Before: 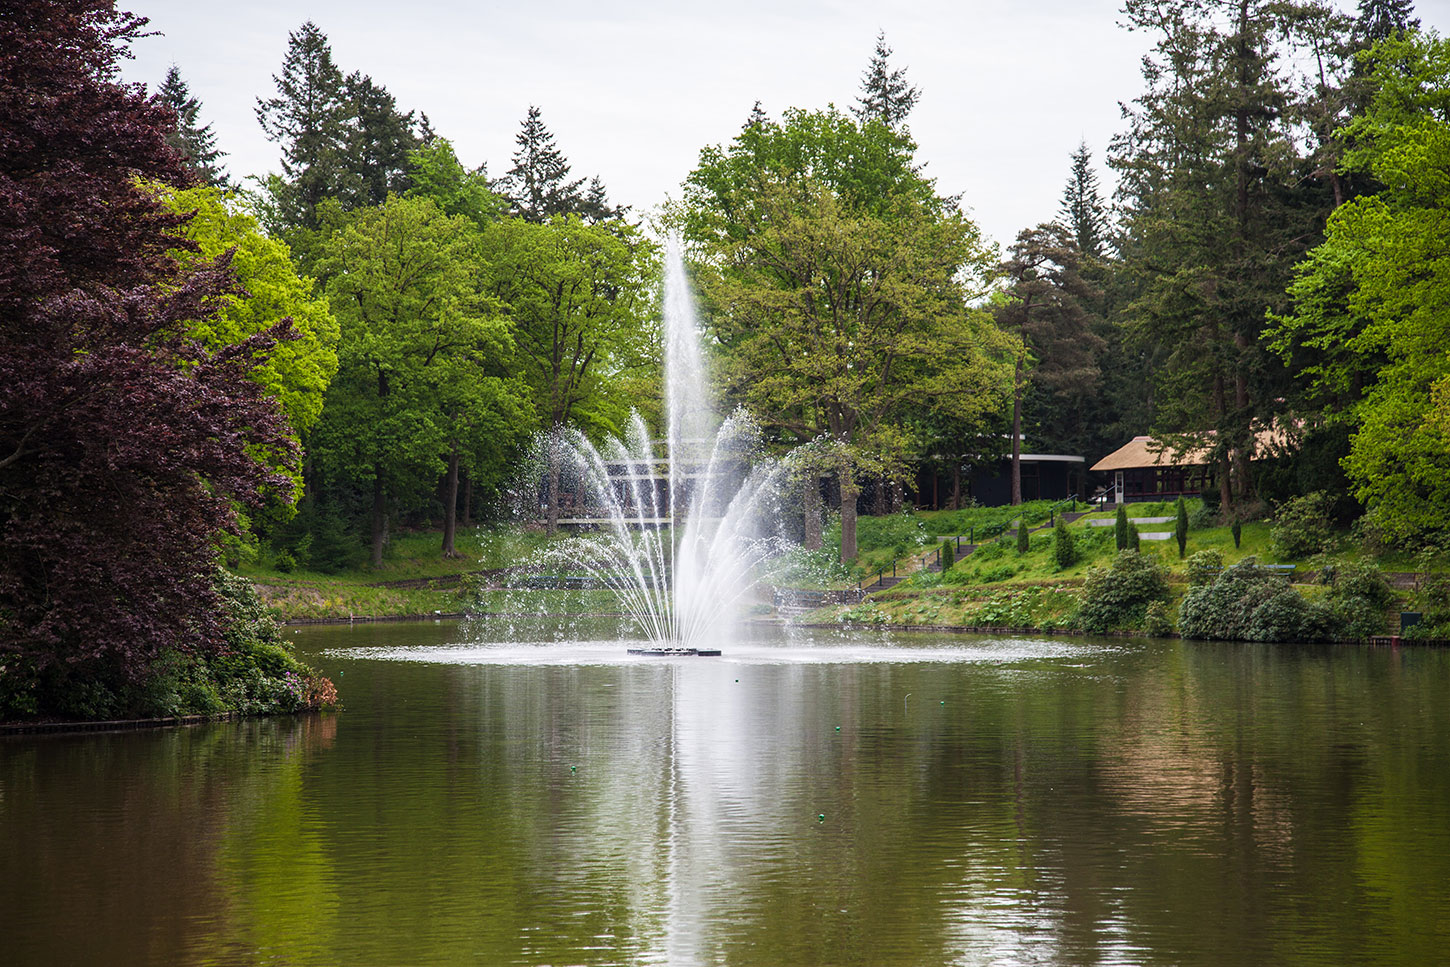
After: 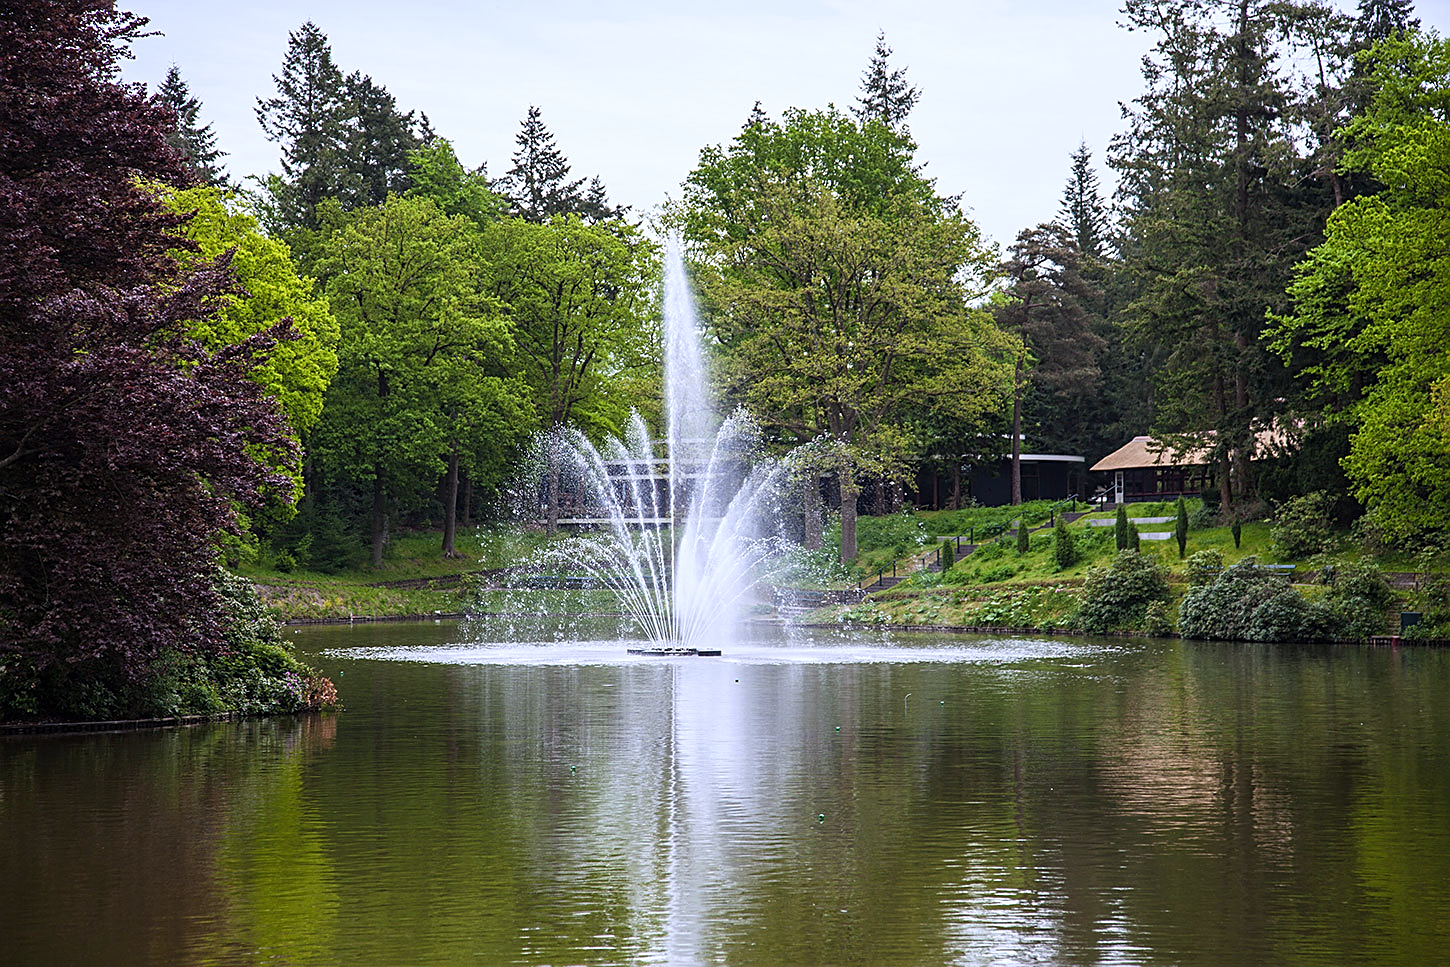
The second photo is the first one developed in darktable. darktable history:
sharpen: amount 0.575
white balance: red 0.967, blue 1.119, emerald 0.756
